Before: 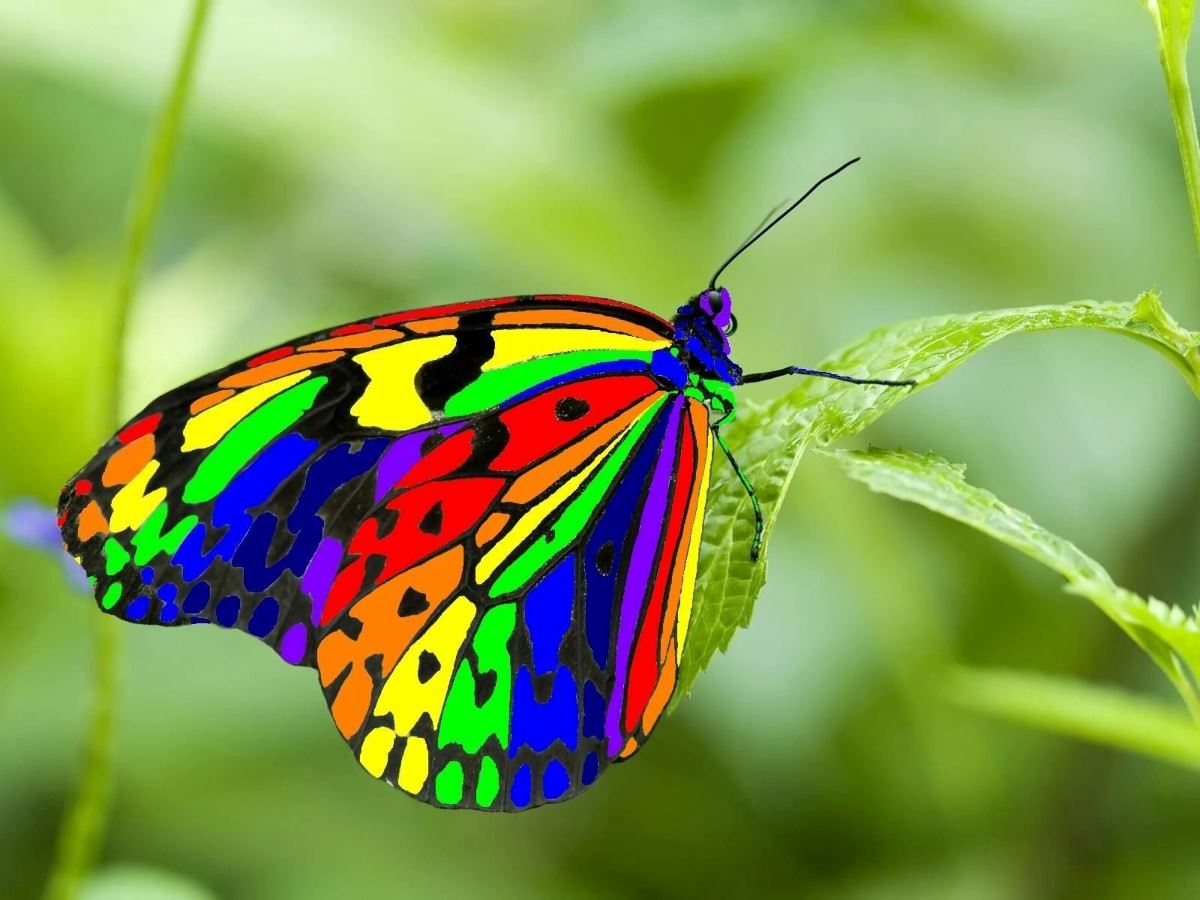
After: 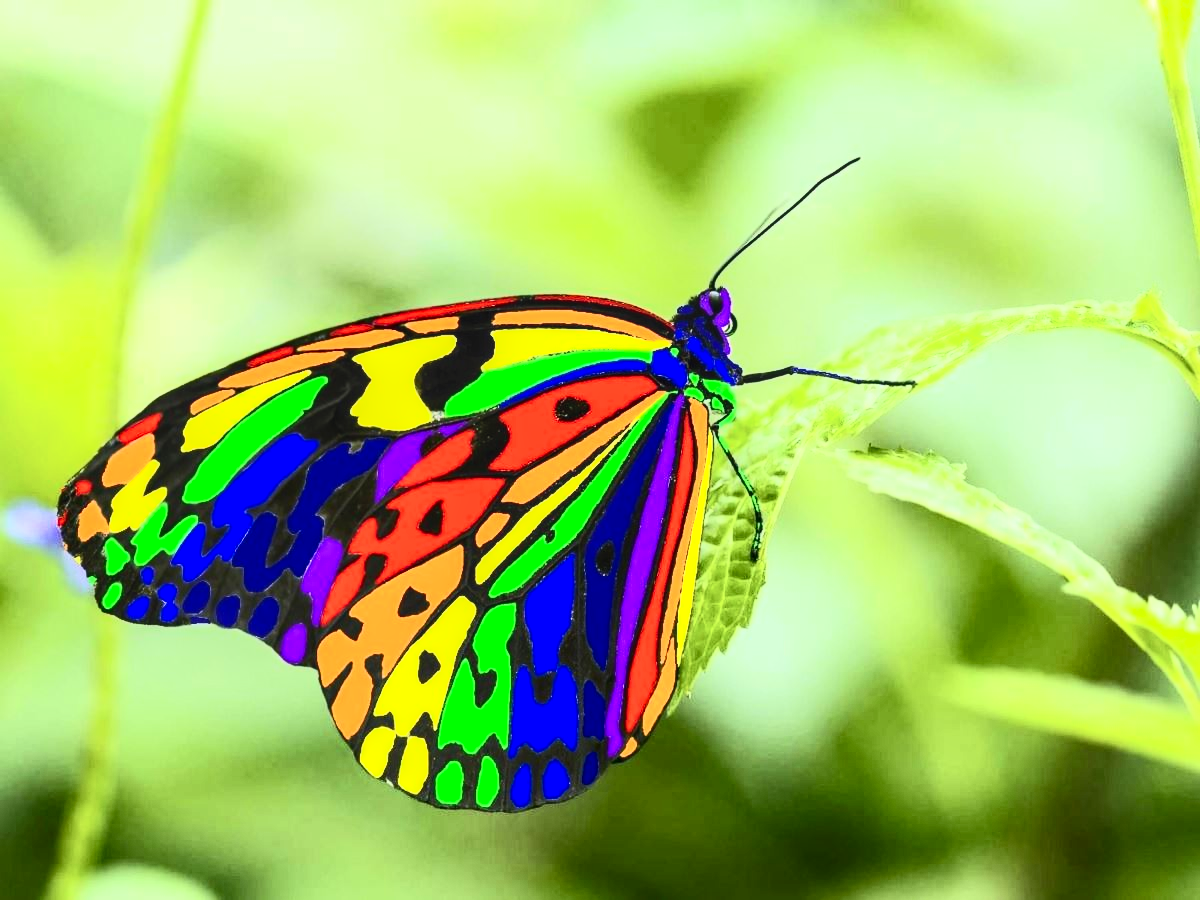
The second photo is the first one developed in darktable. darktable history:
contrast brightness saturation: contrast 0.62, brightness 0.34, saturation 0.14
local contrast: on, module defaults
